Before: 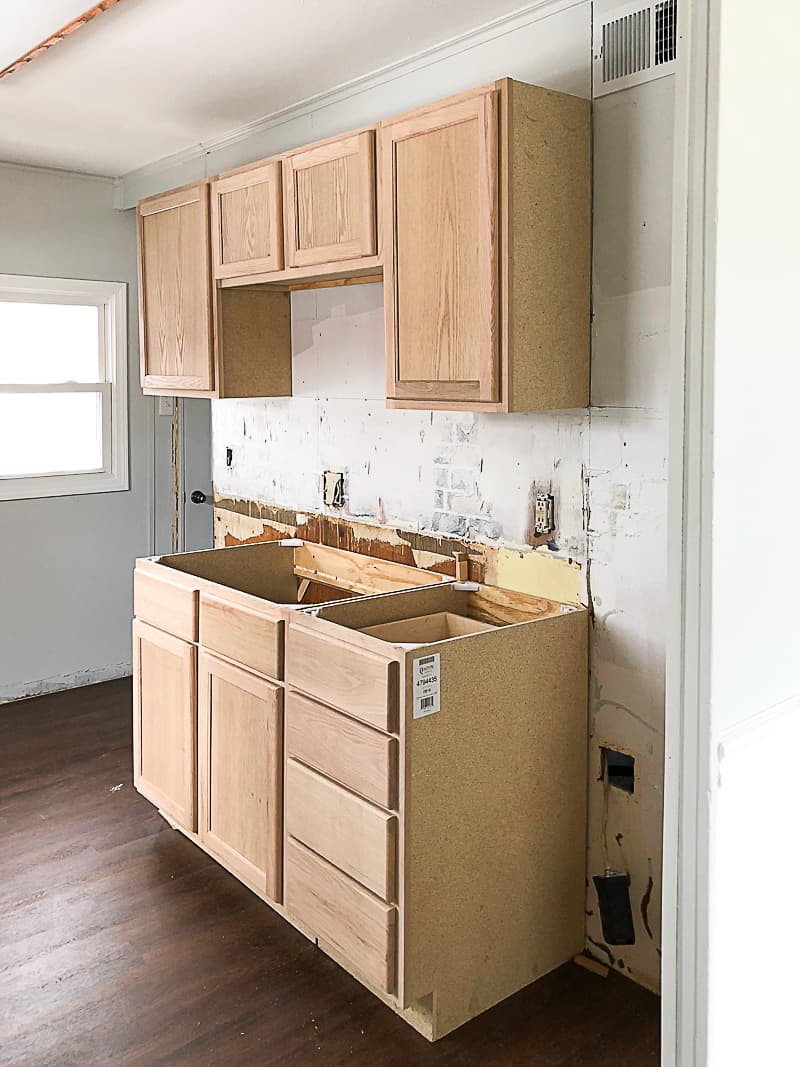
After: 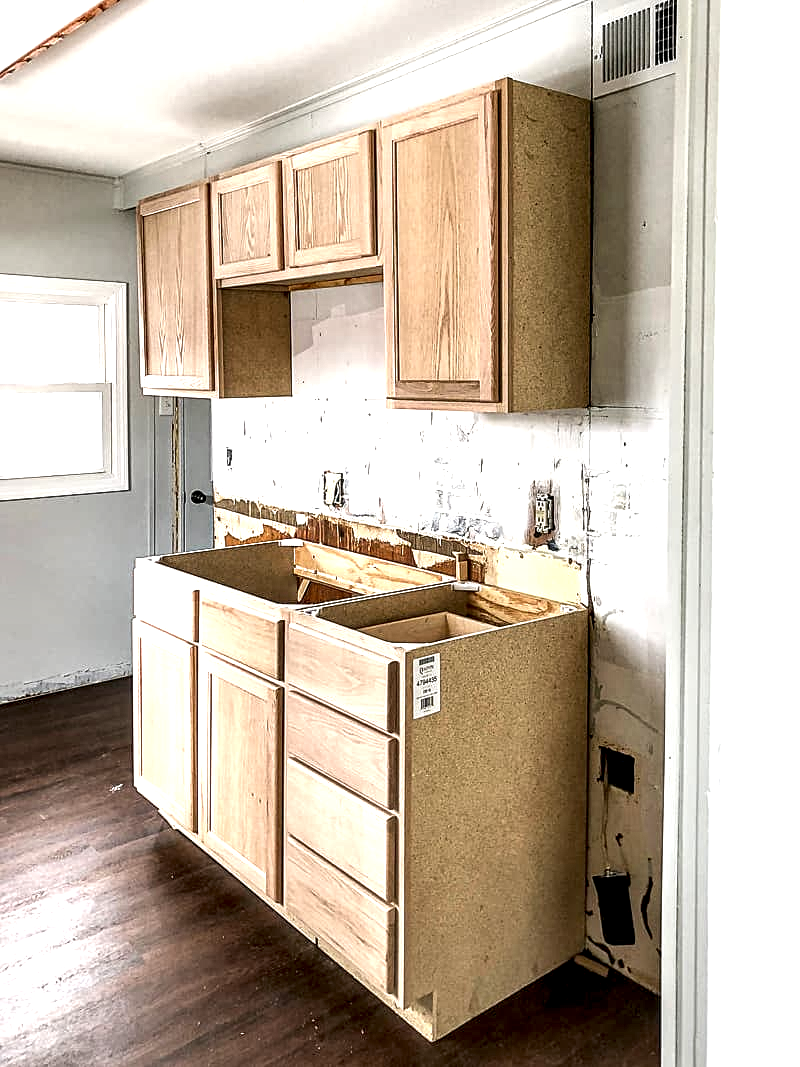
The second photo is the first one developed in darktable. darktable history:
exposure: black level correction 0.001, exposure 0.5 EV, compensate exposure bias true, compensate highlight preservation false
local contrast: detail 203%
